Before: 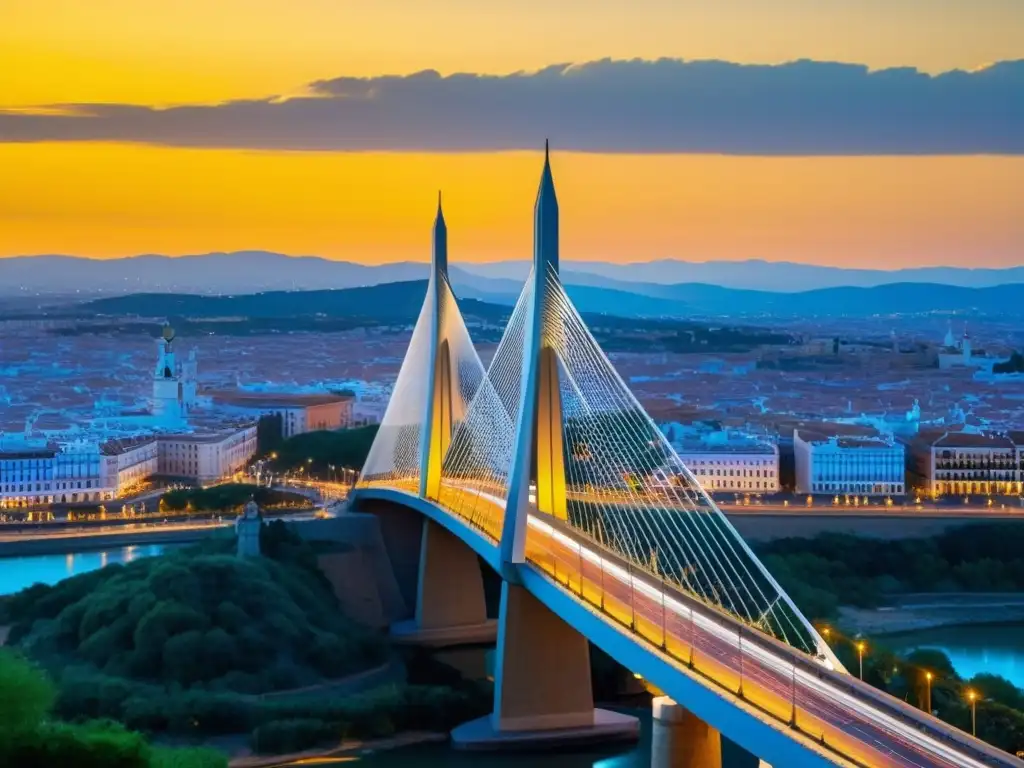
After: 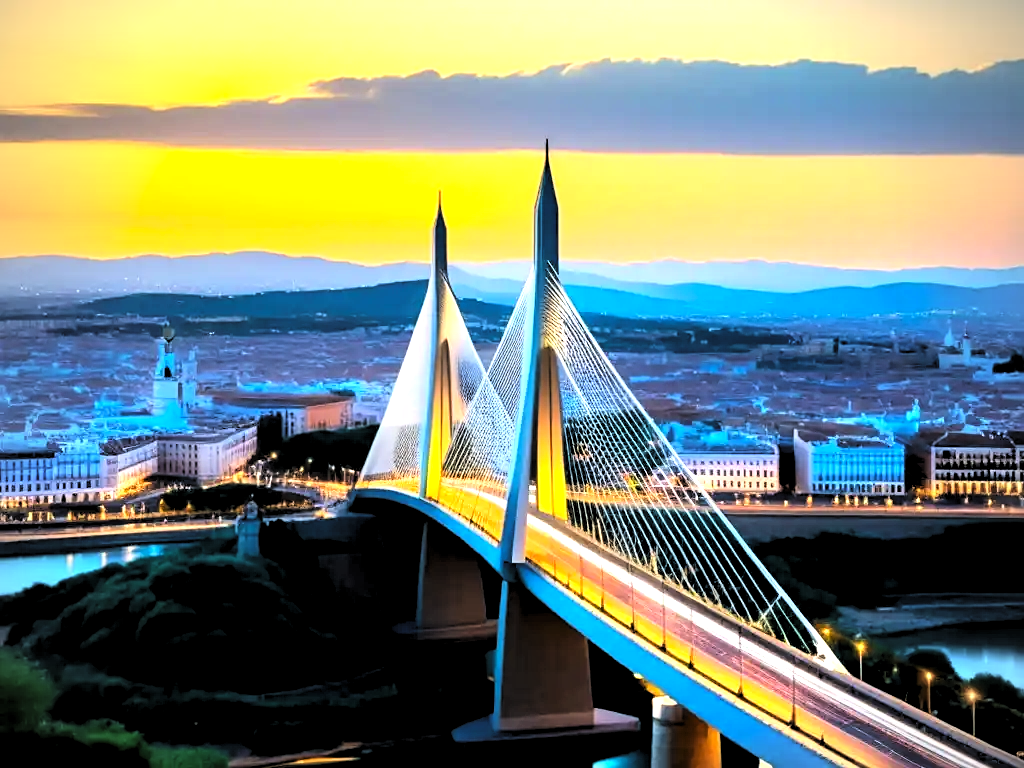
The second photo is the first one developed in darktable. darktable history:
vignetting: on, module defaults
tone curve: curves: ch0 [(0, 0) (0.004, 0.001) (0.133, 0.112) (0.325, 0.362) (0.832, 0.893) (1, 1)], color space Lab, linked channels, preserve colors none
sharpen: amount 0.2
levels: levels [0.182, 0.542, 0.902]
exposure: black level correction 0.001, exposure 0.5 EV, compensate exposure bias true, compensate highlight preservation false
